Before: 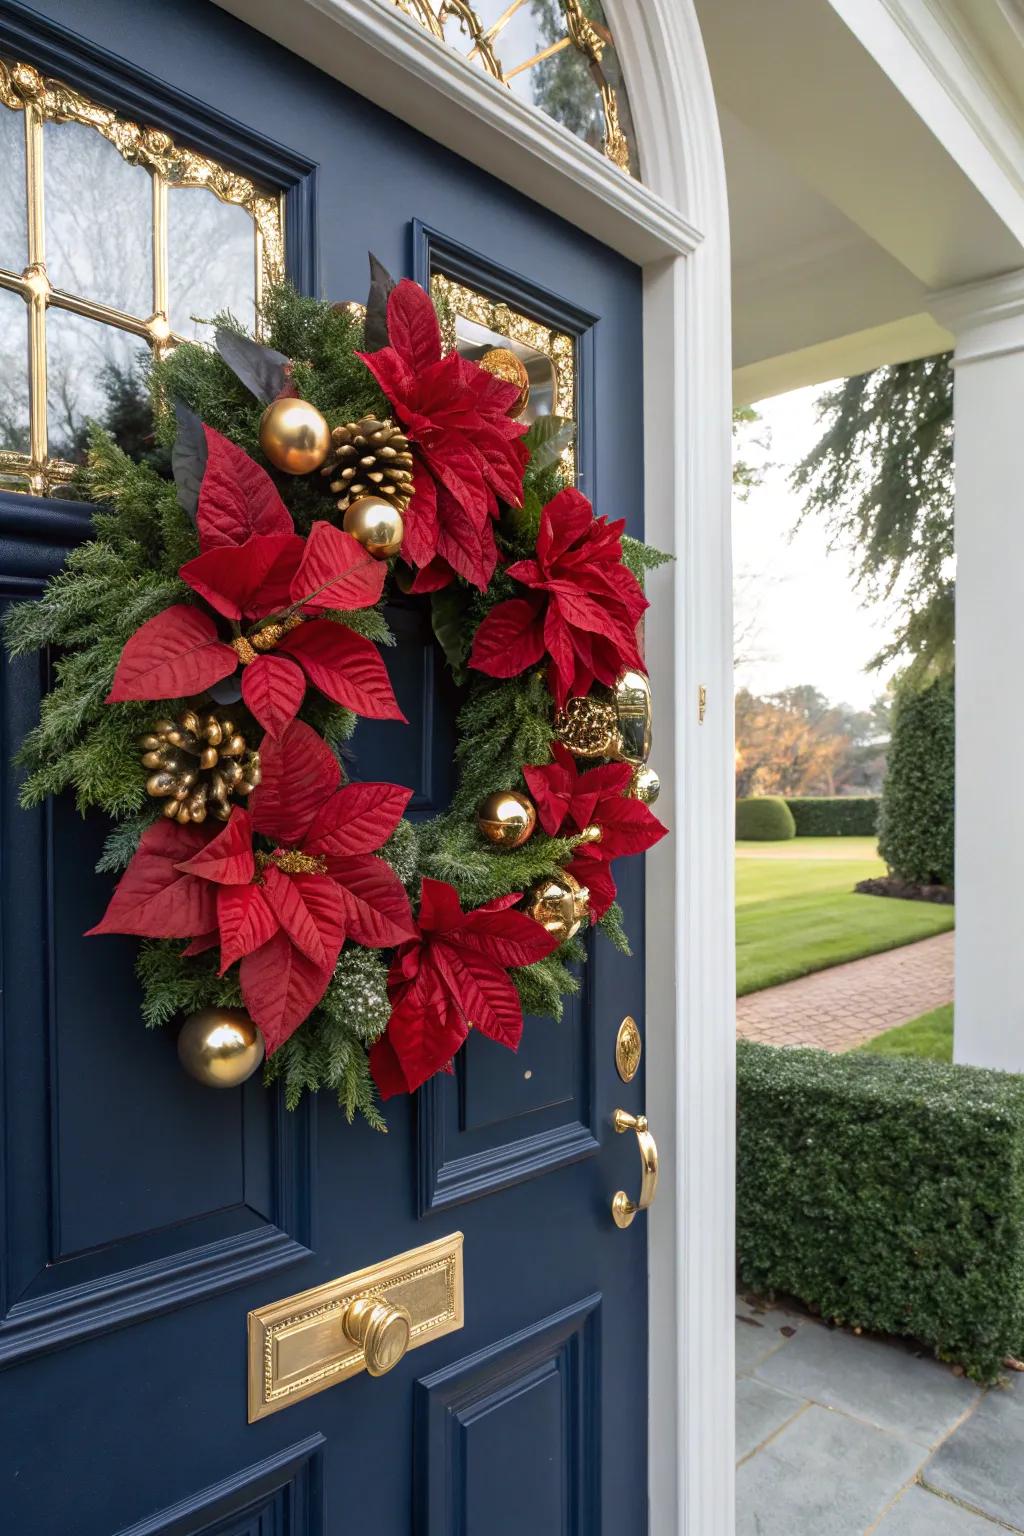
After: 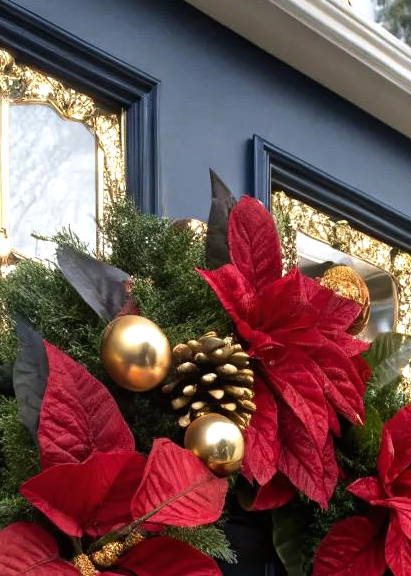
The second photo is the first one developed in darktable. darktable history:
crop: left 15.59%, top 5.461%, right 44.209%, bottom 57.007%
tone equalizer: -8 EV -0.454 EV, -7 EV -0.394 EV, -6 EV -0.303 EV, -5 EV -0.259 EV, -3 EV 0.189 EV, -2 EV 0.329 EV, -1 EV 0.375 EV, +0 EV 0.418 EV, edges refinement/feathering 500, mask exposure compensation -1.57 EV, preserve details no
